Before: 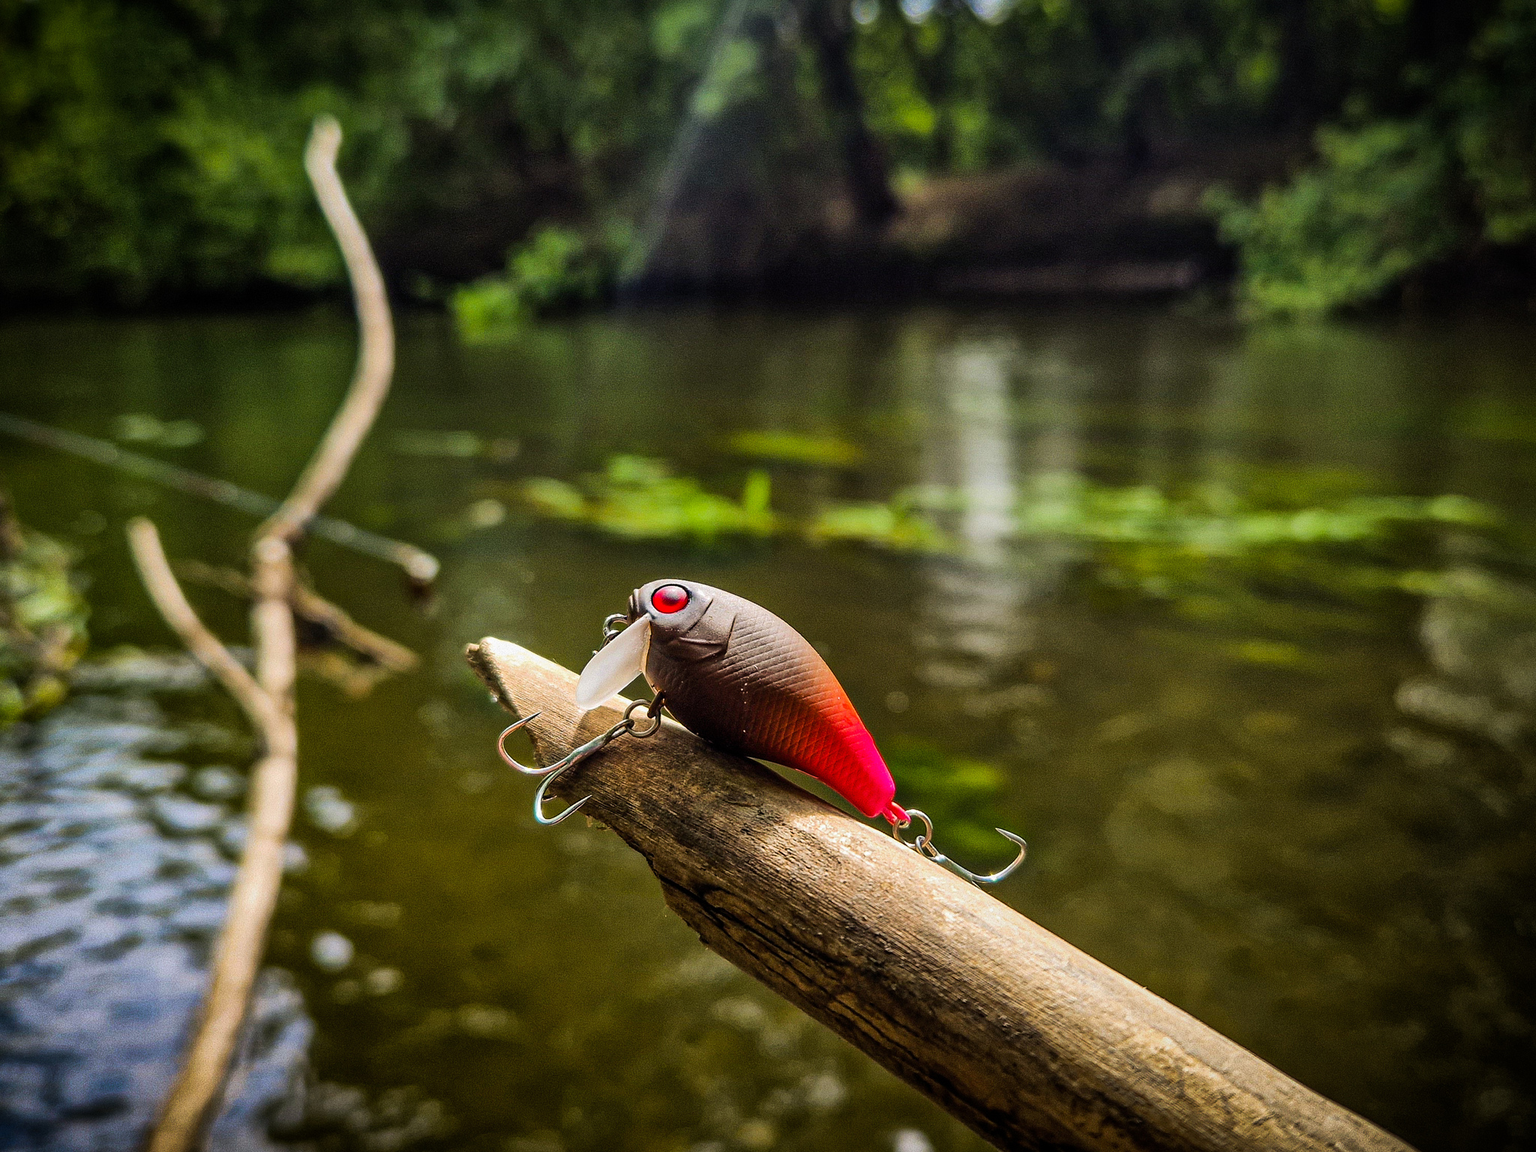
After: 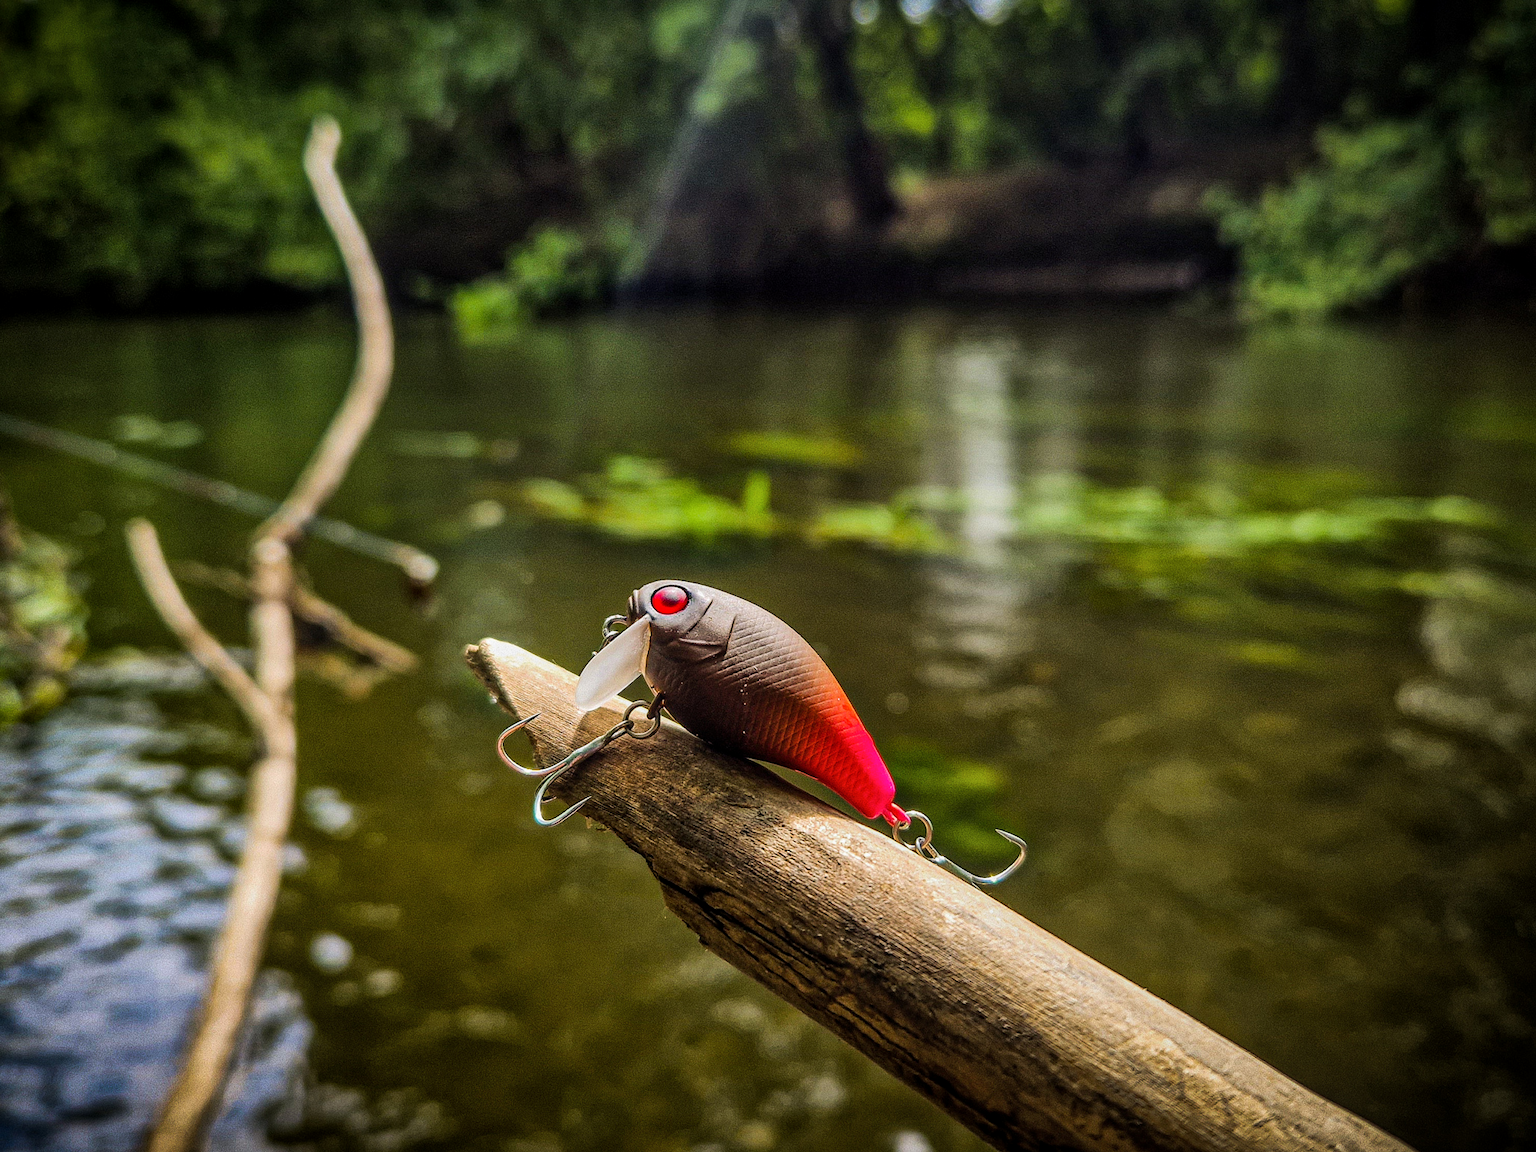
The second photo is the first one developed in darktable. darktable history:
crop and rotate: left 0.126%
local contrast: detail 115%
